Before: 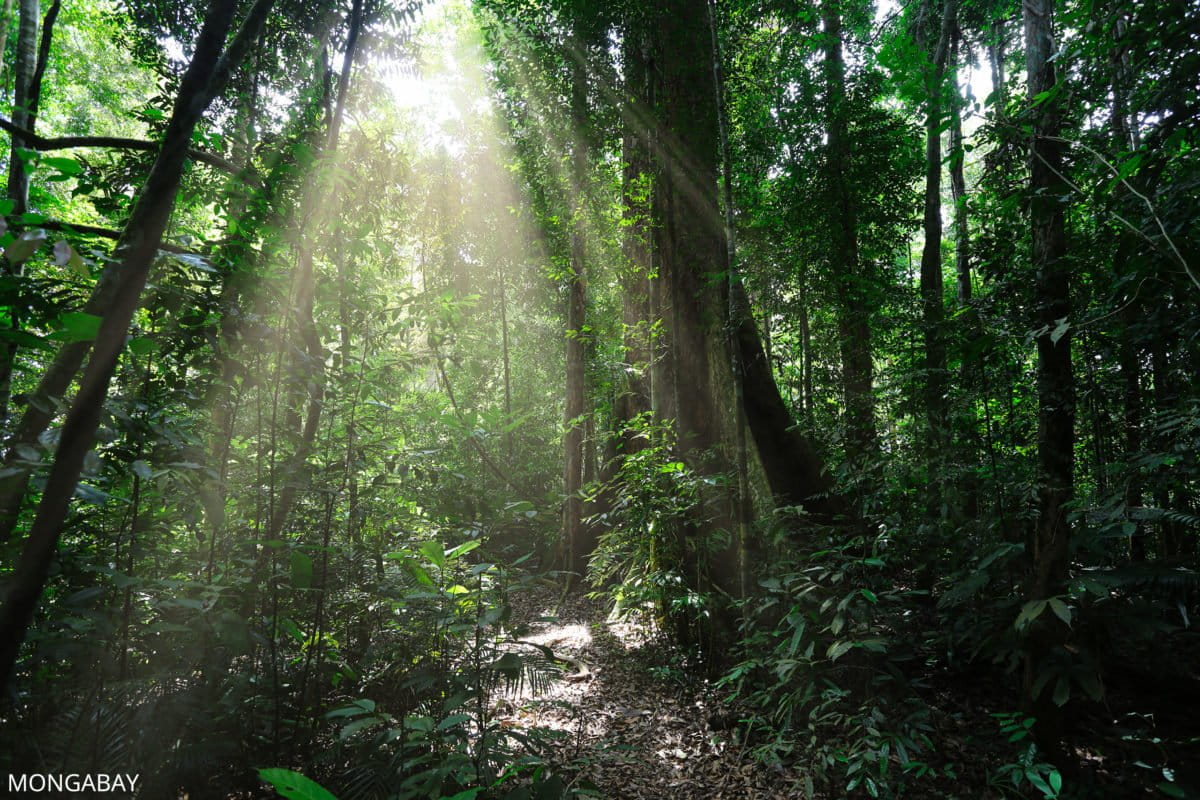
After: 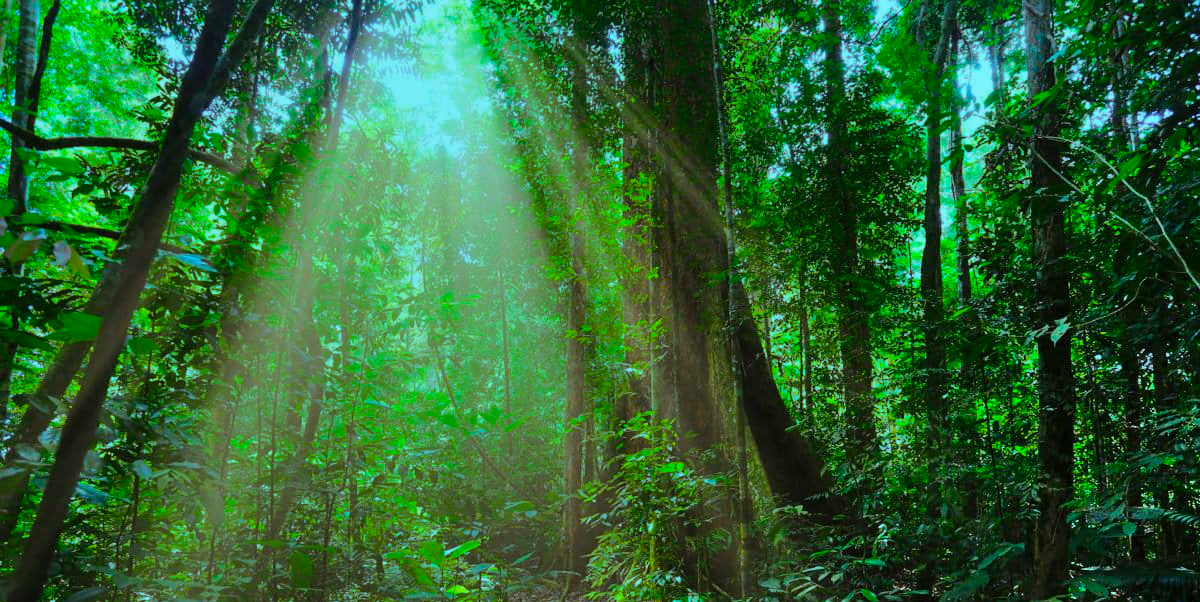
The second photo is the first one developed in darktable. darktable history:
vignetting: fall-off start 100.61%, brightness -0.394, saturation 0.013, unbound false
shadows and highlights: soften with gaussian
color balance rgb: highlights gain › luminance -33.309%, highlights gain › chroma 5.566%, highlights gain › hue 213.96°, perceptual saturation grading › global saturation 19.952%, perceptual brilliance grading › mid-tones 9.429%, perceptual brilliance grading › shadows 15.575%, global vibrance 50.675%
crop: bottom 24.643%
